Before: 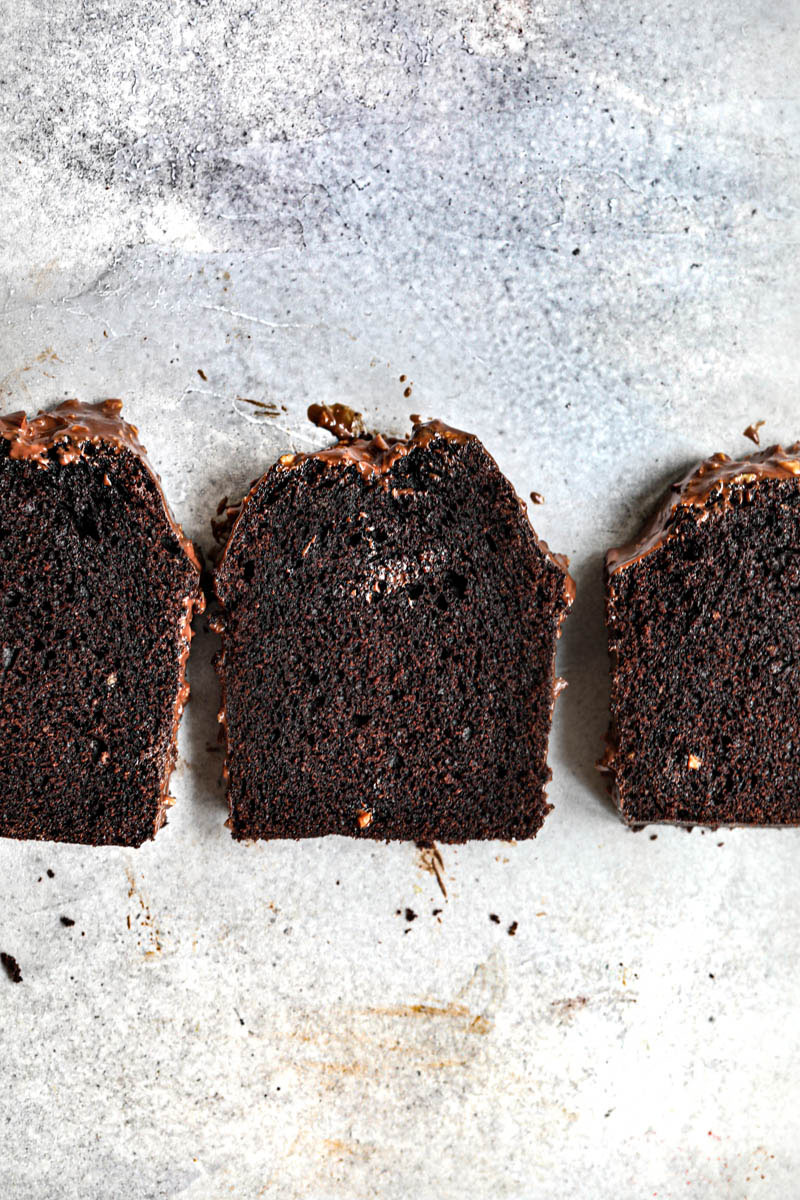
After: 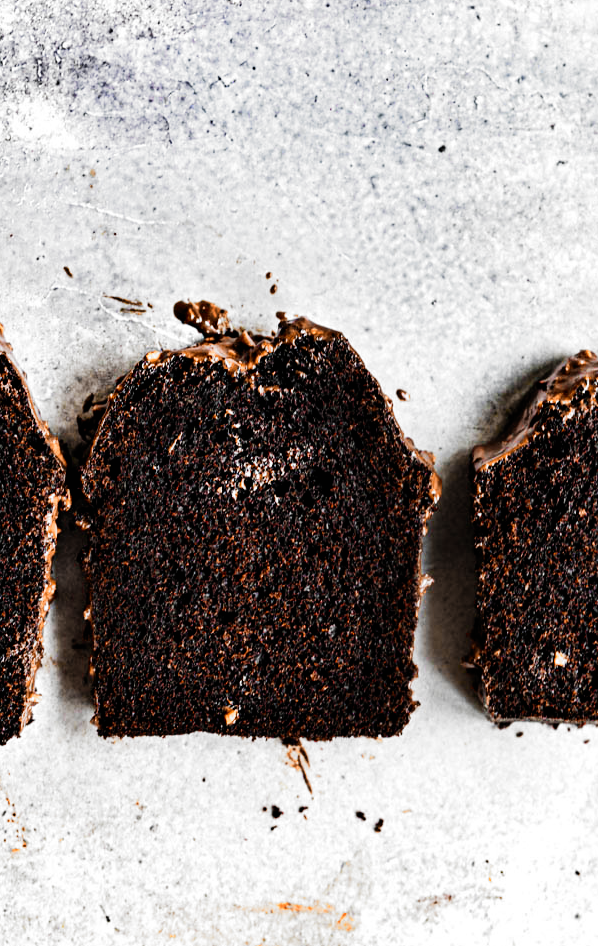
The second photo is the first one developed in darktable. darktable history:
crop: left 16.768%, top 8.653%, right 8.362%, bottom 12.485%
color zones: curves: ch0 [(0.009, 0.528) (0.136, 0.6) (0.255, 0.586) (0.39, 0.528) (0.522, 0.584) (0.686, 0.736) (0.849, 0.561)]; ch1 [(0.045, 0.781) (0.14, 0.416) (0.257, 0.695) (0.442, 0.032) (0.738, 0.338) (0.818, 0.632) (0.891, 0.741) (1, 0.704)]; ch2 [(0, 0.667) (0.141, 0.52) (0.26, 0.37) (0.474, 0.432) (0.743, 0.286)]
filmic rgb: black relative exposure -6.43 EV, white relative exposure 2.43 EV, threshold 3 EV, hardness 5.27, latitude 0.1%, contrast 1.425, highlights saturation mix 2%, preserve chrominance no, color science v5 (2021), contrast in shadows safe, contrast in highlights safe, enable highlight reconstruction true
